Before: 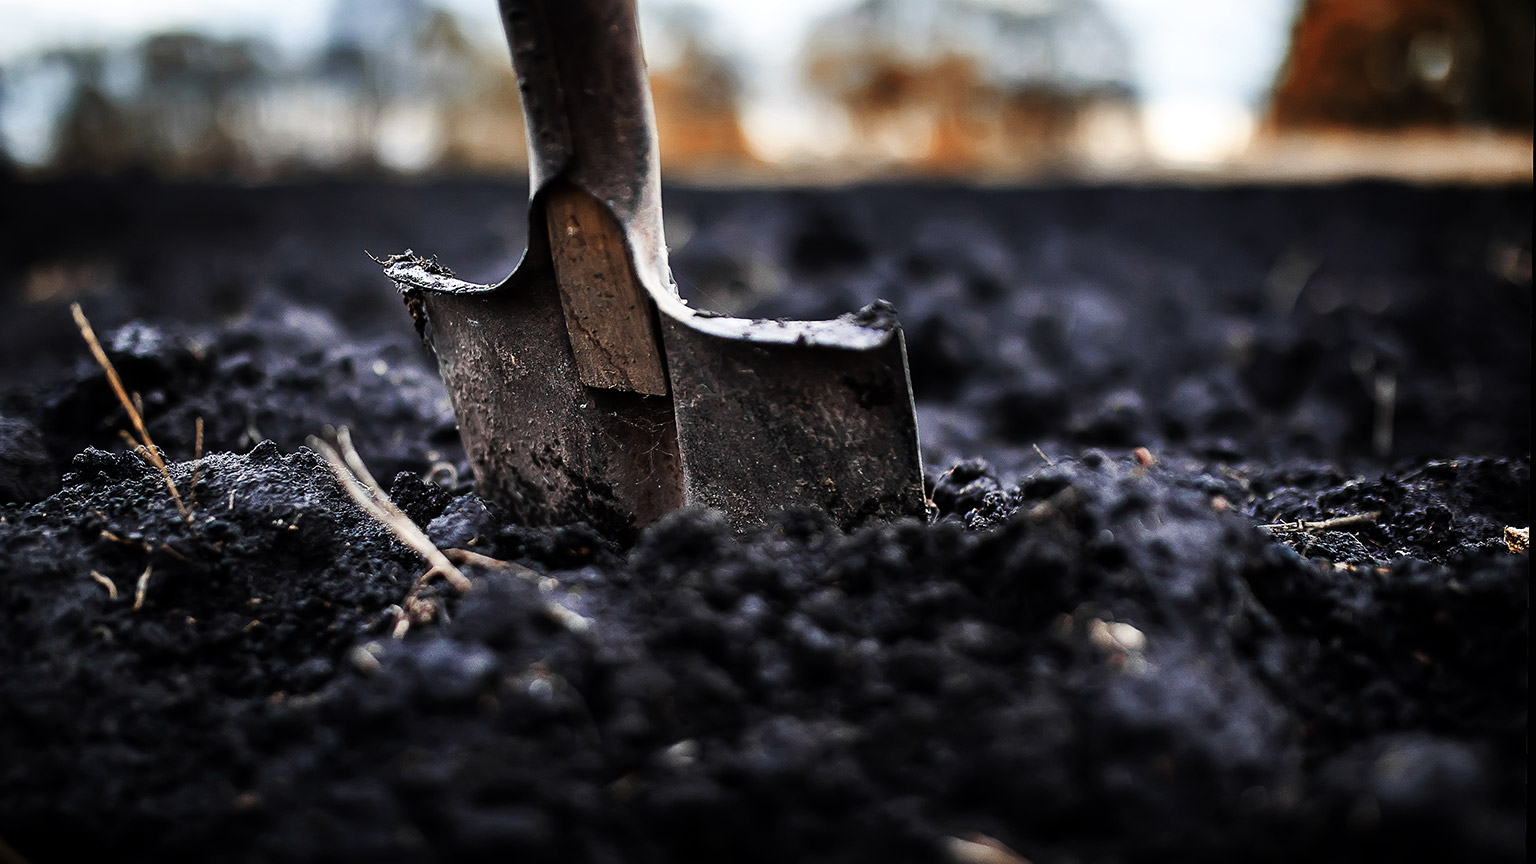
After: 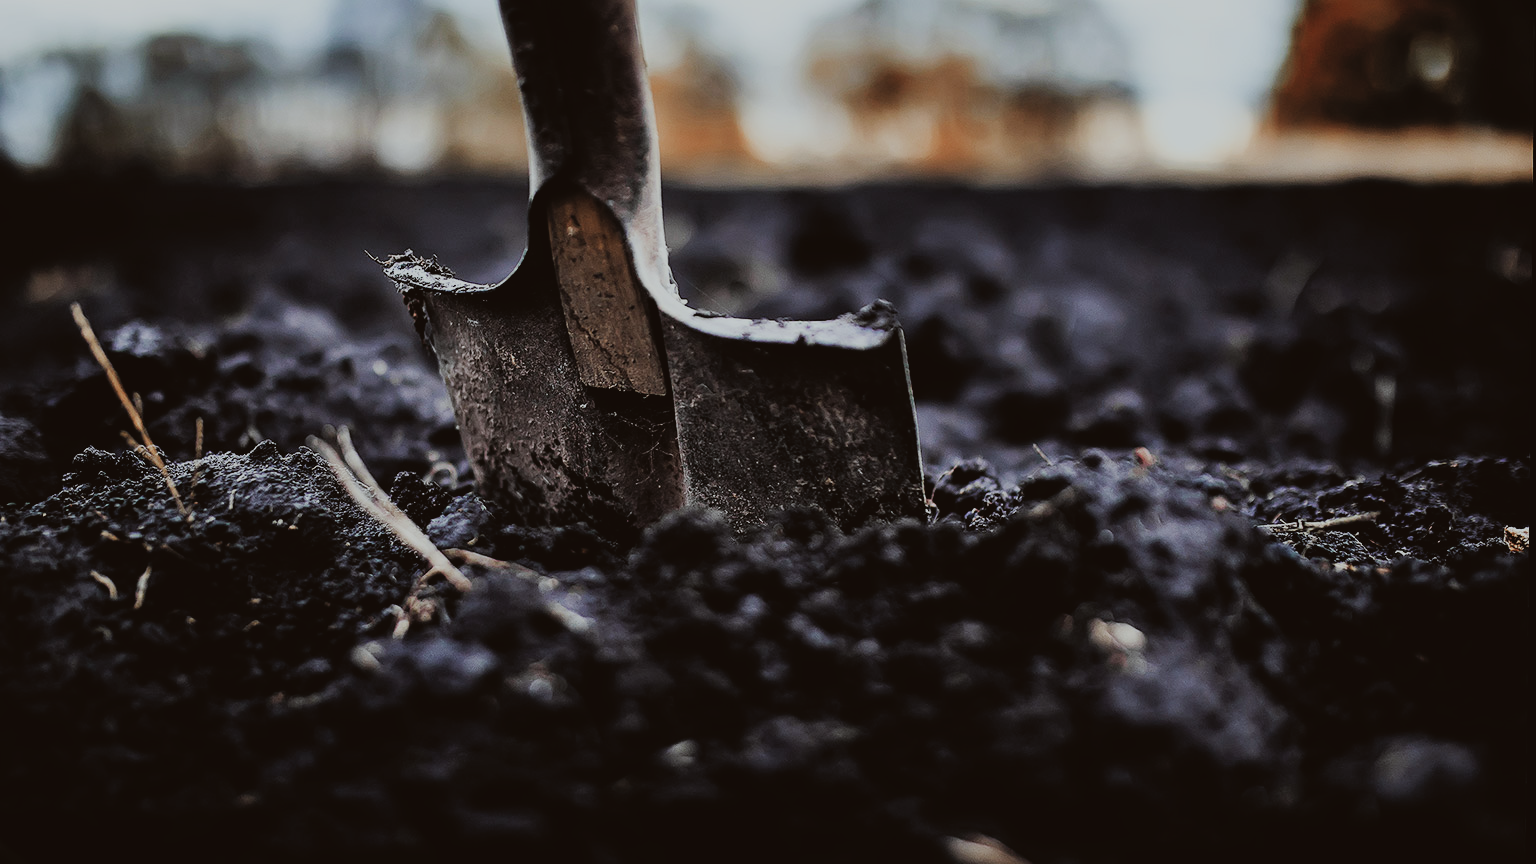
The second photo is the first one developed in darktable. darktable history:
contrast brightness saturation: contrast -0.087, brightness -0.033, saturation -0.109
color correction: highlights a* -2.95, highlights b* -2.02, shadows a* 2.41, shadows b* 2.93
filmic rgb: black relative exposure -7.65 EV, white relative exposure 4.56 EV, threshold 5.98 EV, hardness 3.61, color science v4 (2020), enable highlight reconstruction true
